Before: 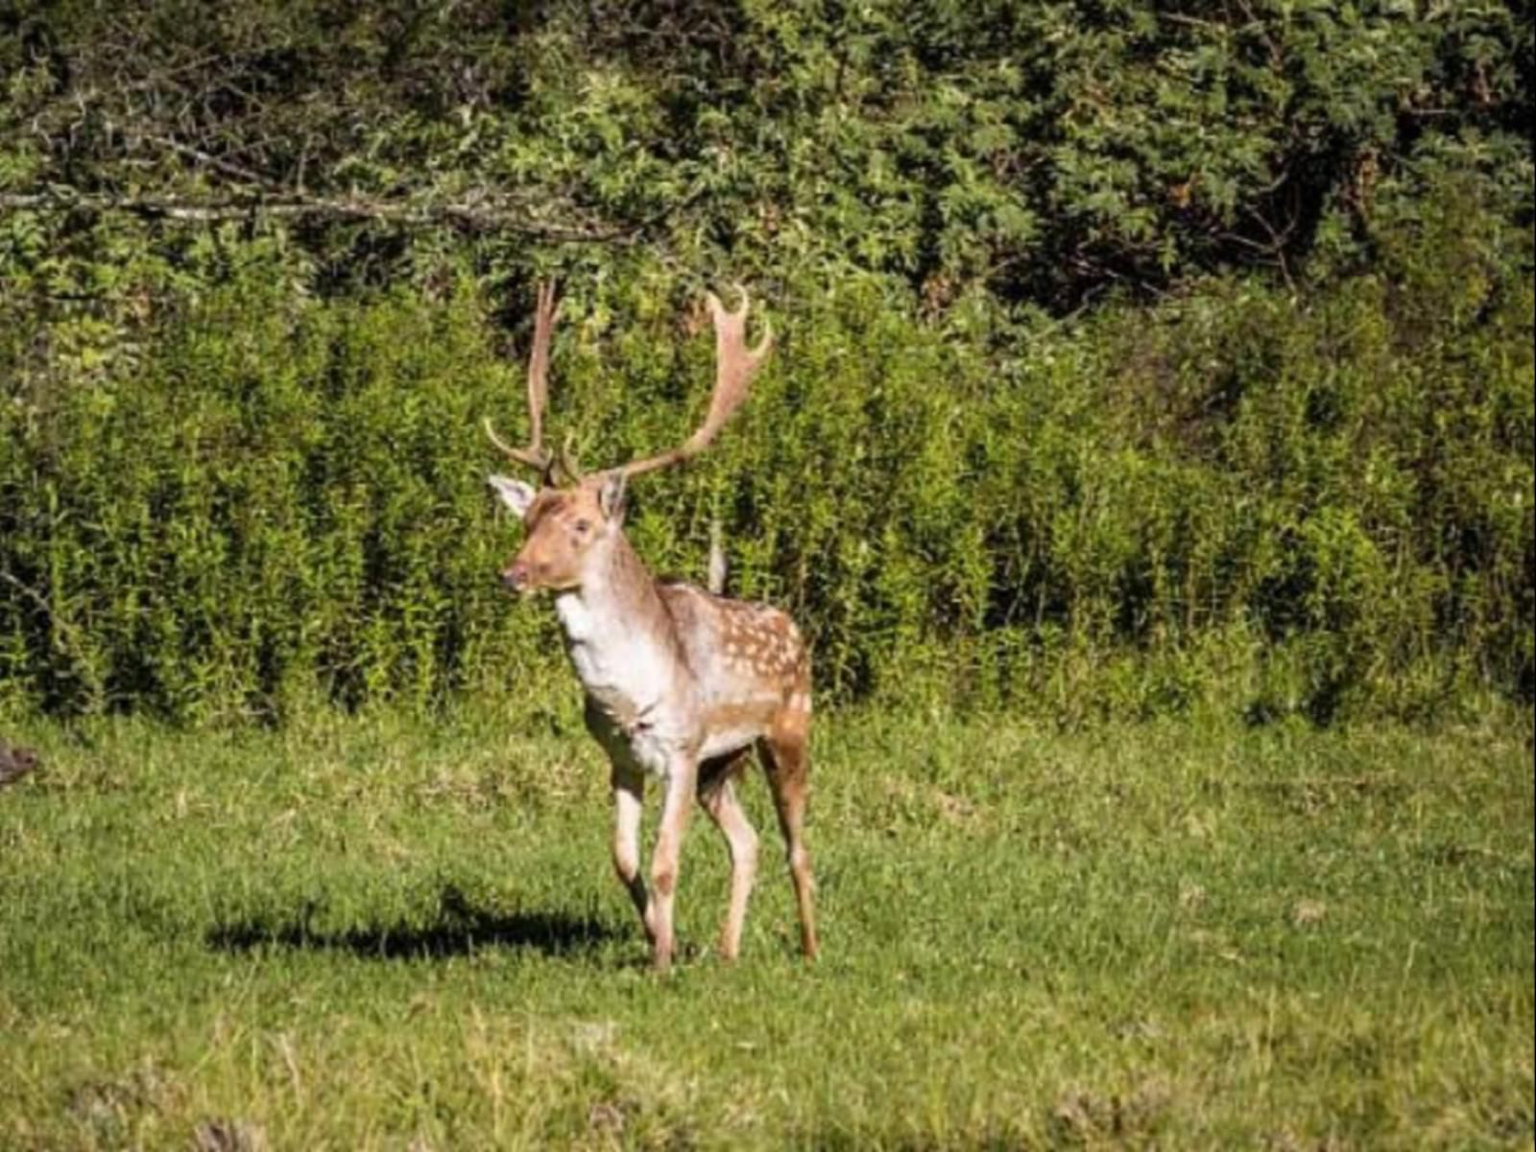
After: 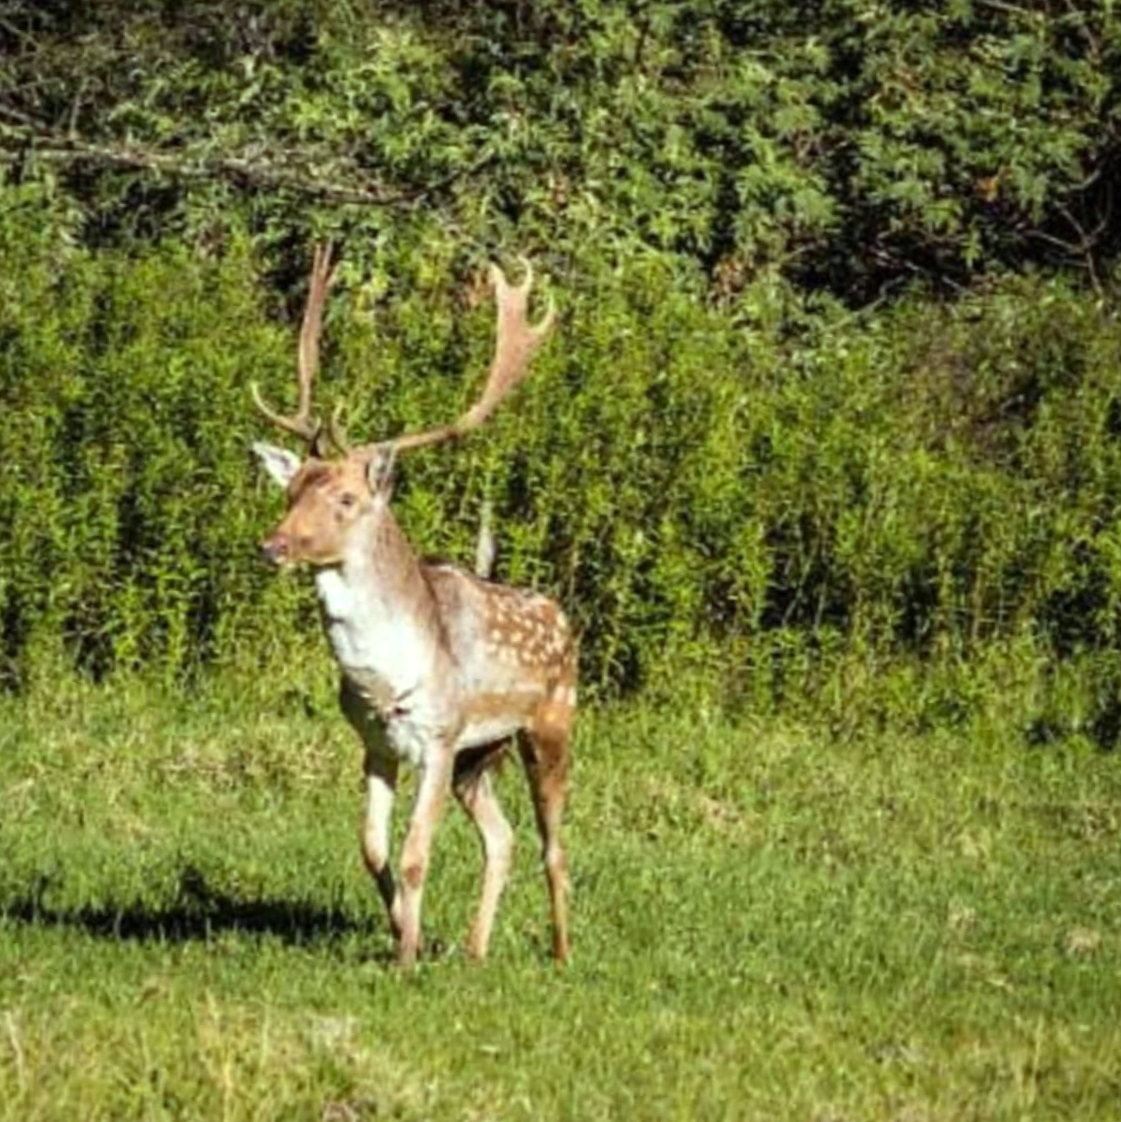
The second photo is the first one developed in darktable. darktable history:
crop and rotate: angle -3°, left 14.108%, top 0.041%, right 11.018%, bottom 0.021%
levels: gray 50.84%, levels [0, 0.476, 0.951]
color correction: highlights a* -7.74, highlights b* 3.18
